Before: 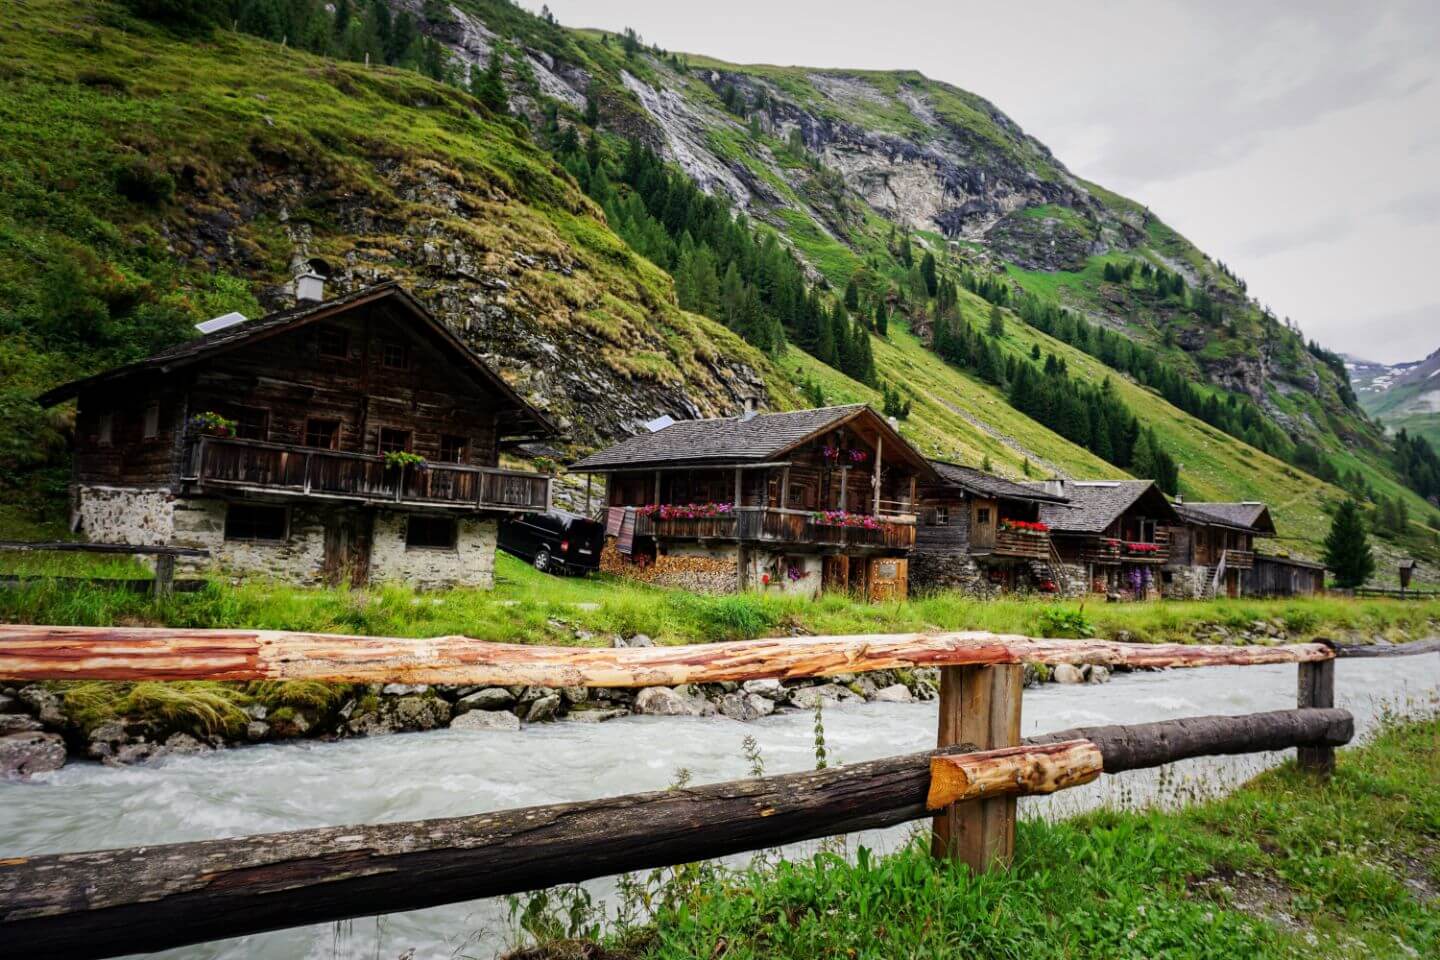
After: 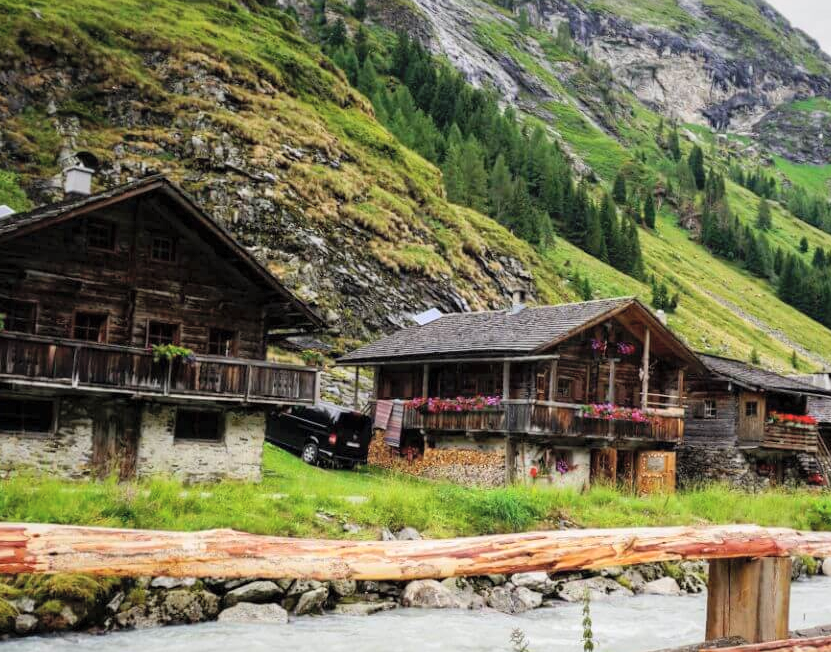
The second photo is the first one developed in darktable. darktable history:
contrast brightness saturation: brightness 0.151
crop: left 16.179%, top 11.212%, right 26.093%, bottom 20.831%
